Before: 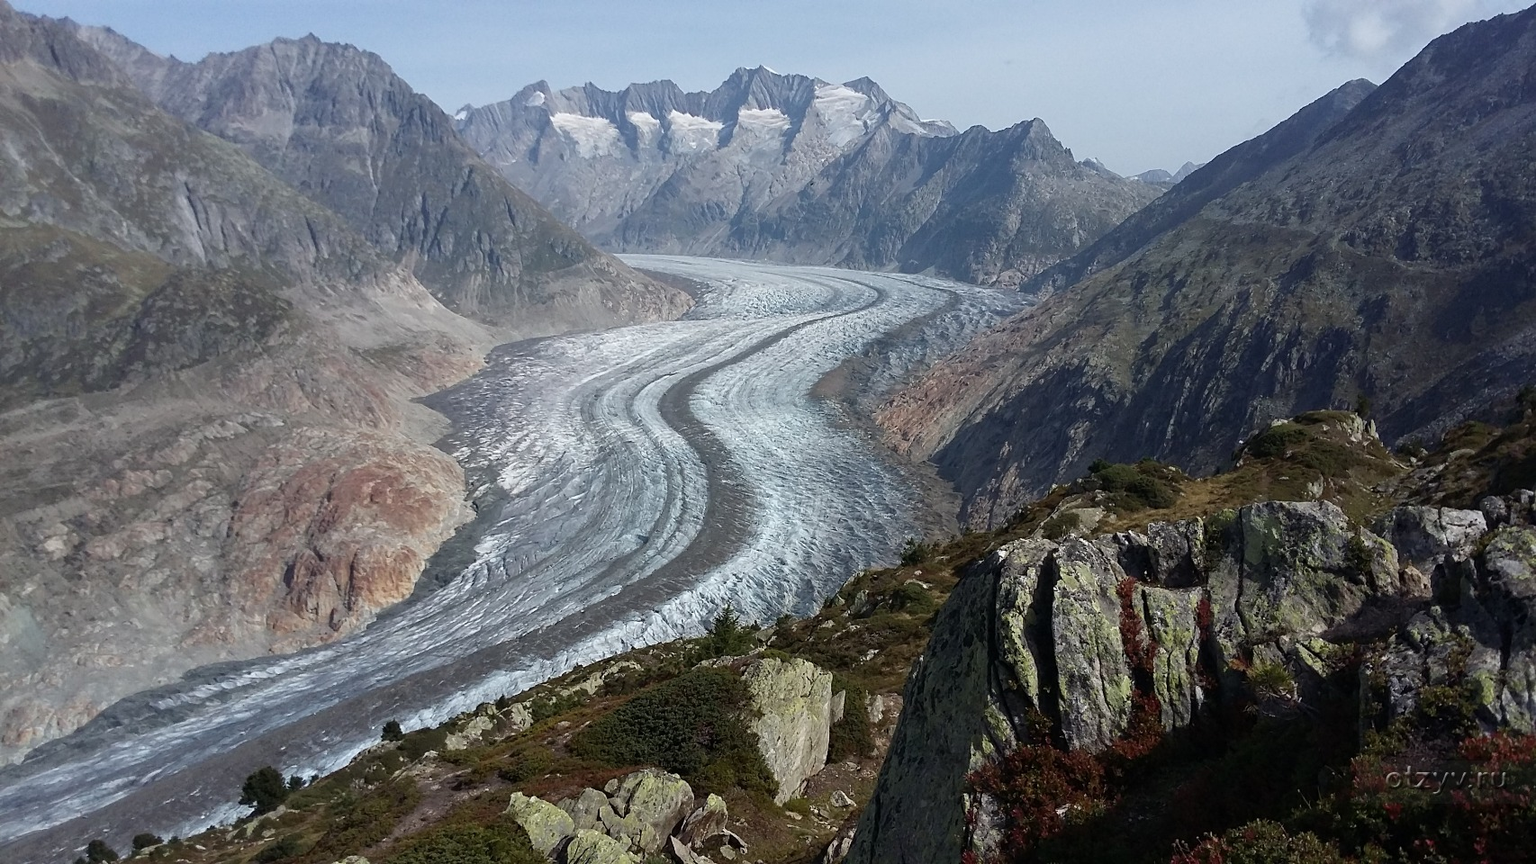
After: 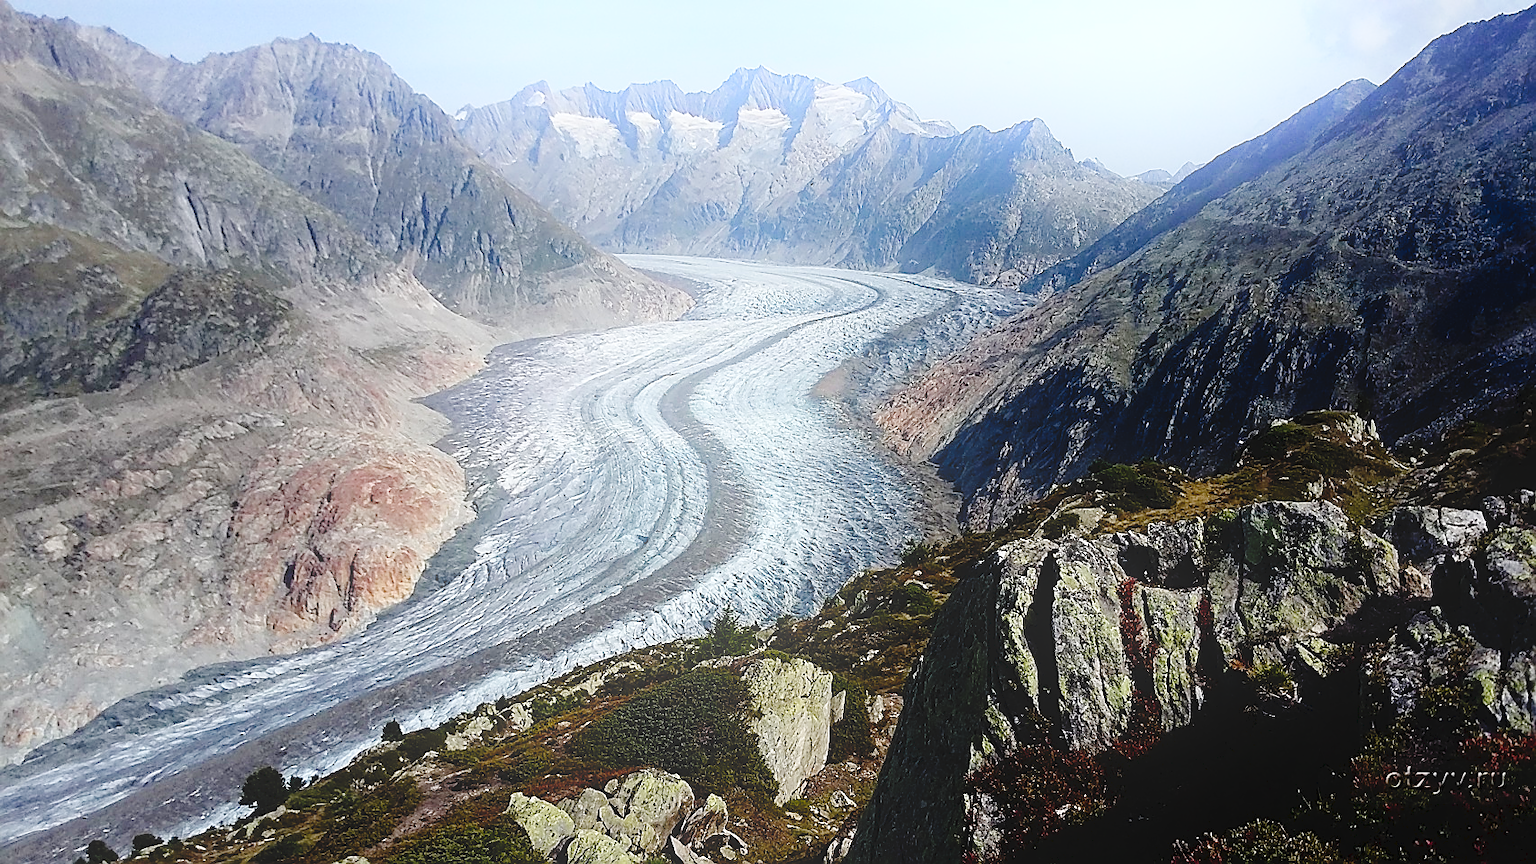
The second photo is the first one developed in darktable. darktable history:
sharpen: radius 1.4, amount 1.25, threshold 0.7
bloom: on, module defaults
tone curve: curves: ch0 [(0, 0) (0.003, 0.03) (0.011, 0.03) (0.025, 0.033) (0.044, 0.035) (0.069, 0.04) (0.1, 0.046) (0.136, 0.052) (0.177, 0.08) (0.224, 0.121) (0.277, 0.225) (0.335, 0.343) (0.399, 0.456) (0.468, 0.555) (0.543, 0.647) (0.623, 0.732) (0.709, 0.808) (0.801, 0.886) (0.898, 0.947) (1, 1)], preserve colors none
